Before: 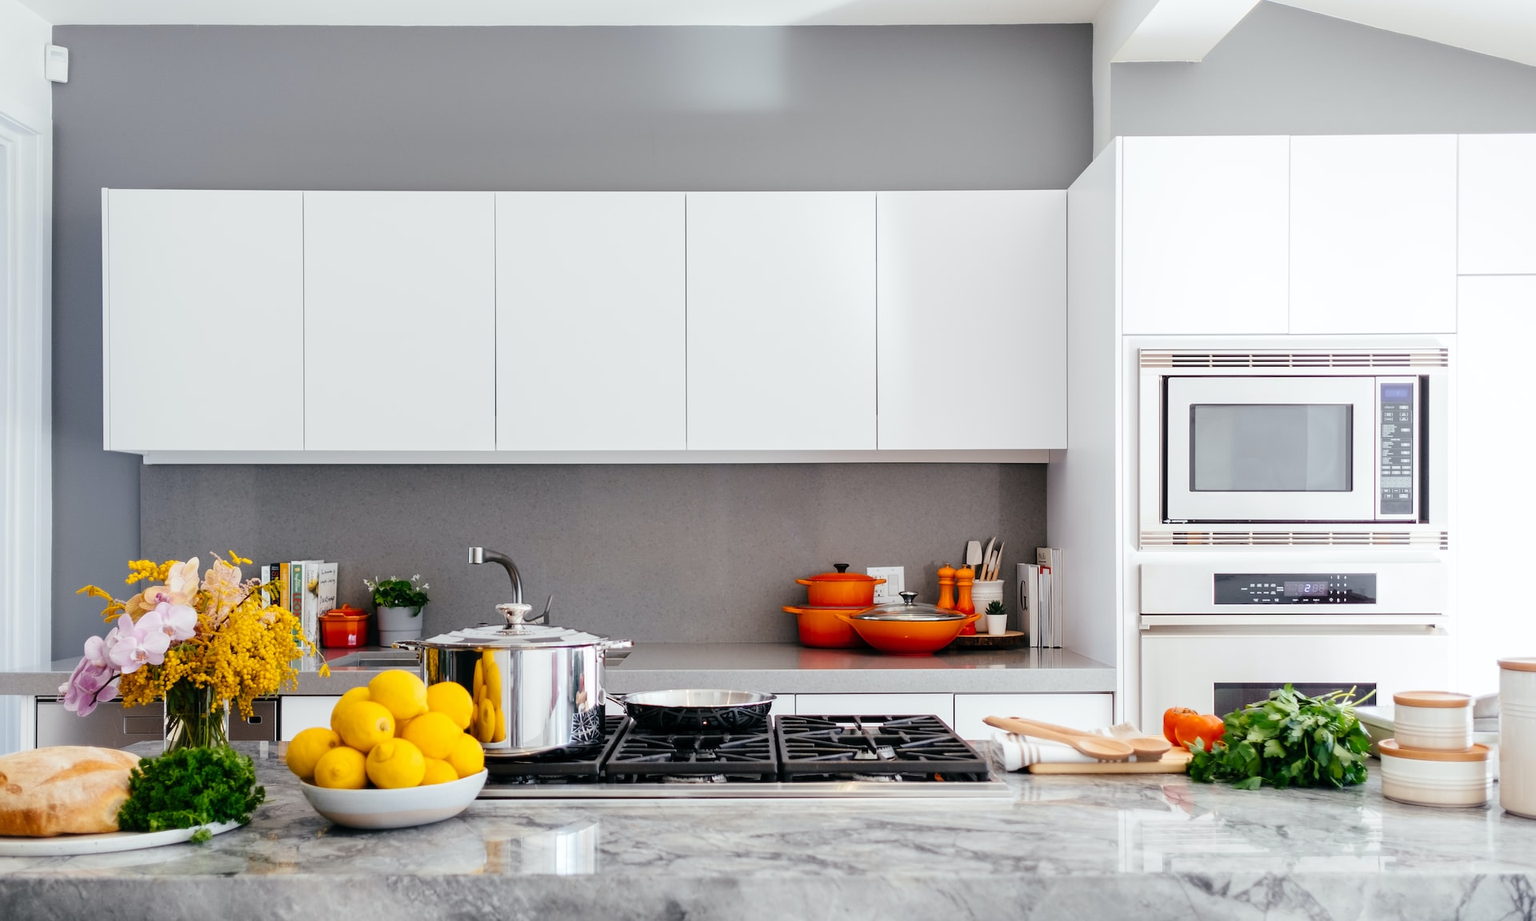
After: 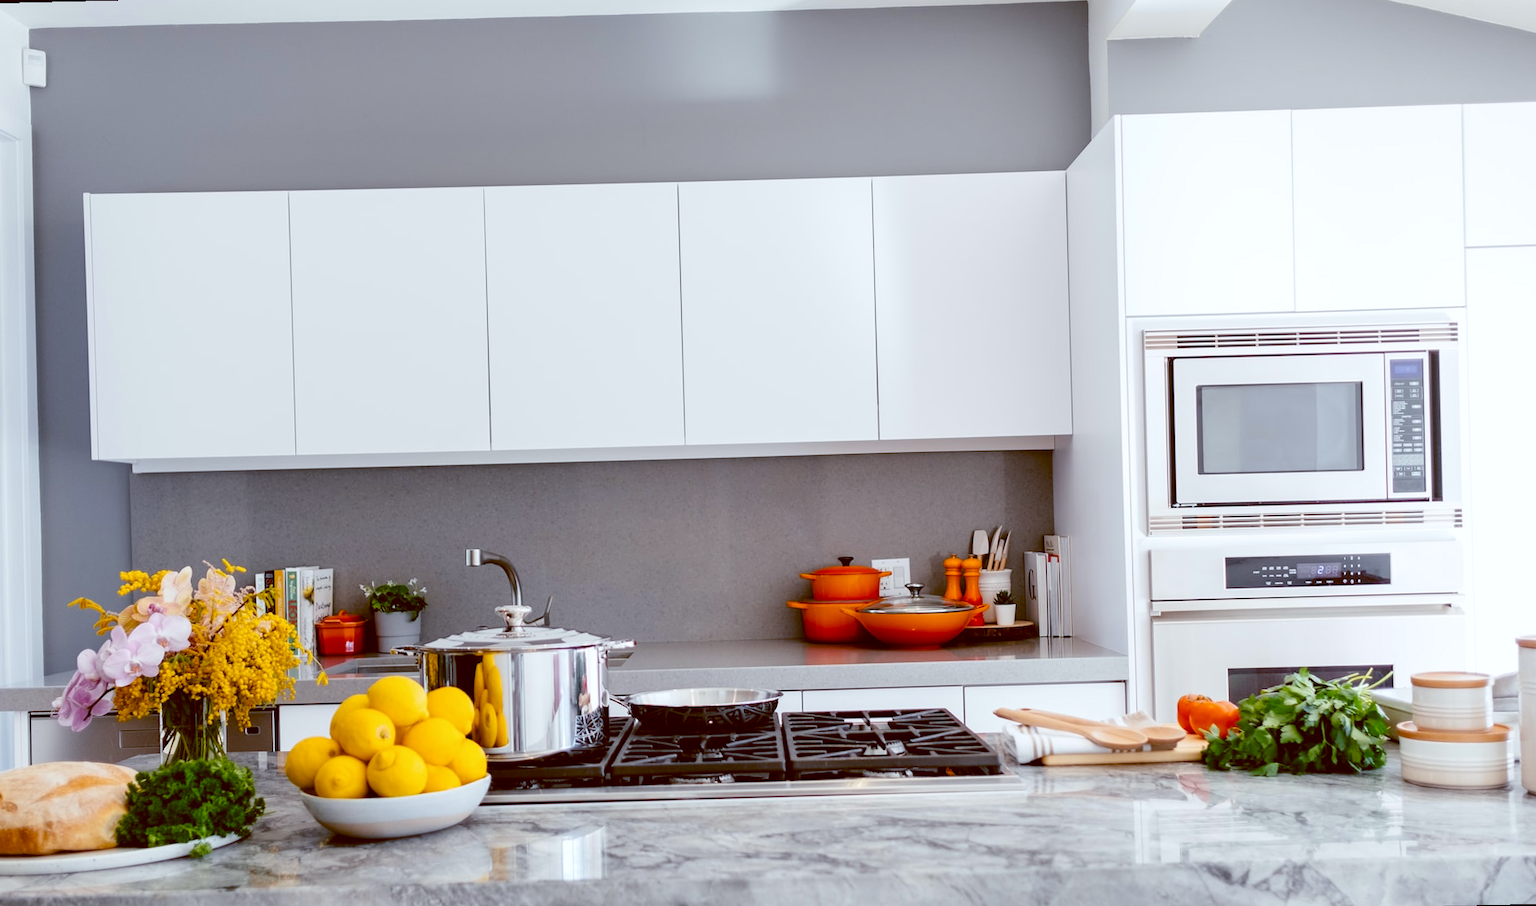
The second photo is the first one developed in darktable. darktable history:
color balance: lift [1, 1.015, 1.004, 0.985], gamma [1, 0.958, 0.971, 1.042], gain [1, 0.956, 0.977, 1.044]
rotate and perspective: rotation -1.42°, crop left 0.016, crop right 0.984, crop top 0.035, crop bottom 0.965
